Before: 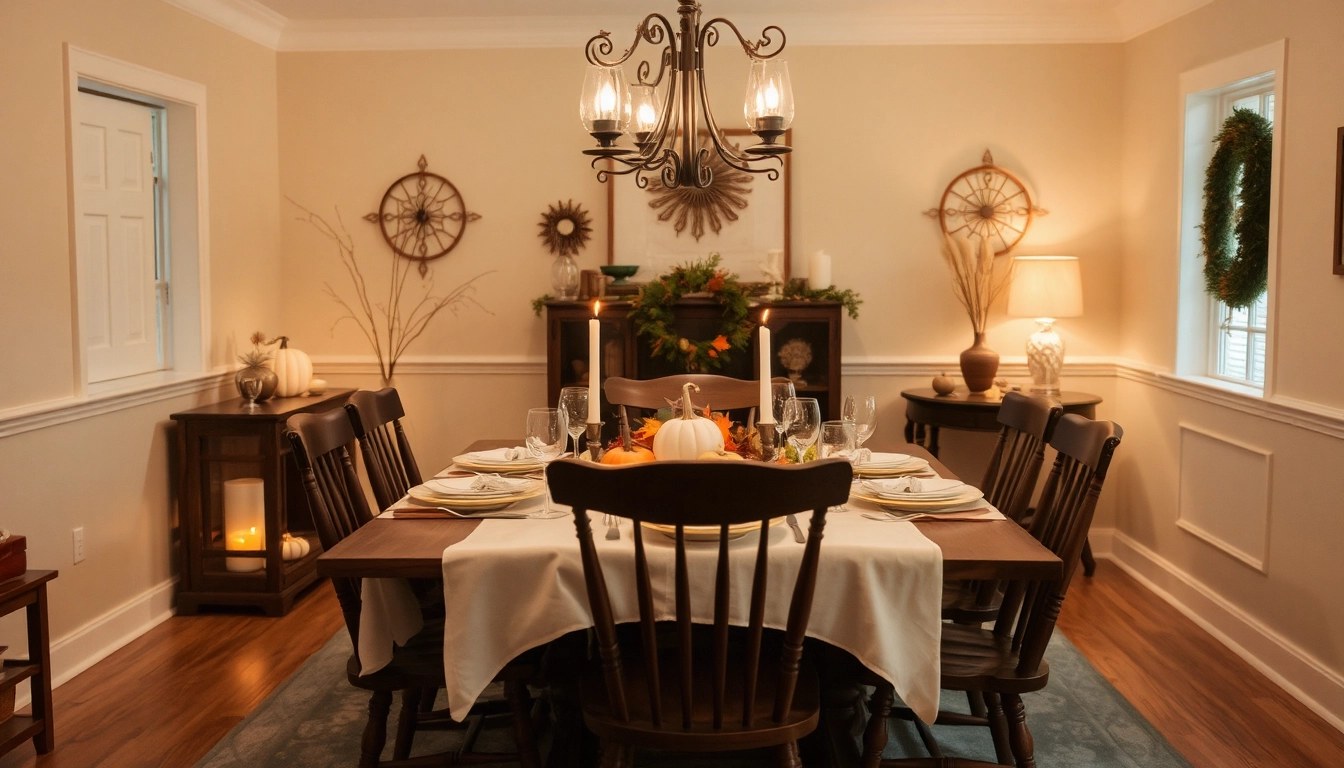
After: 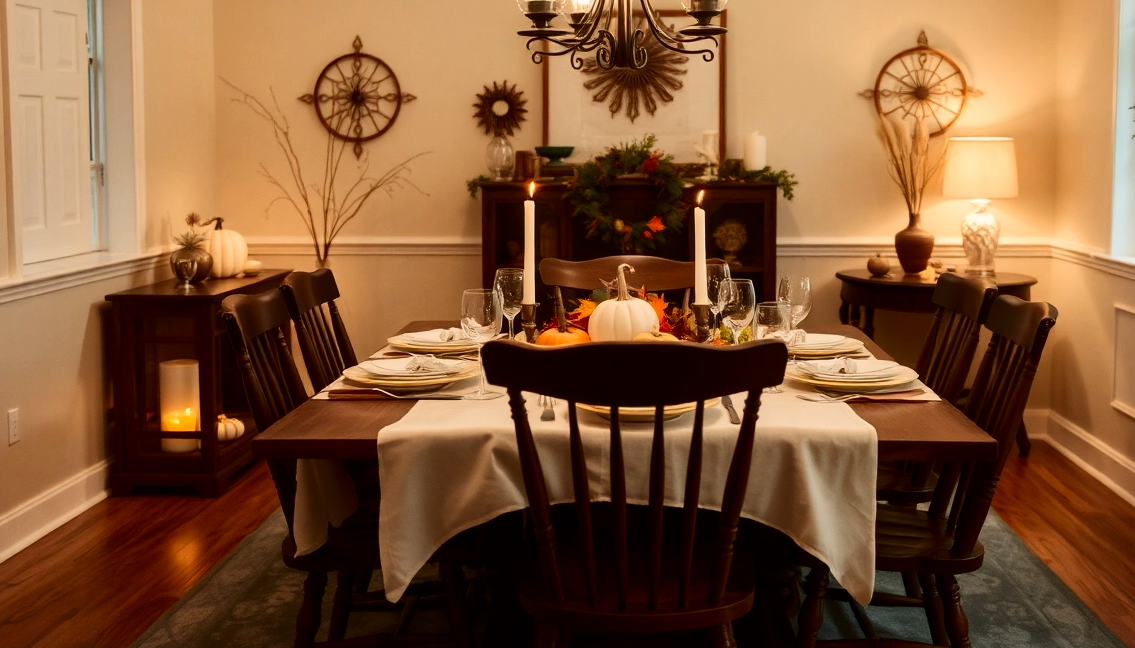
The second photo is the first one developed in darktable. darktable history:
contrast brightness saturation: contrast 0.2, brightness -0.11, saturation 0.1
crop and rotate: left 4.842%, top 15.51%, right 10.668%
